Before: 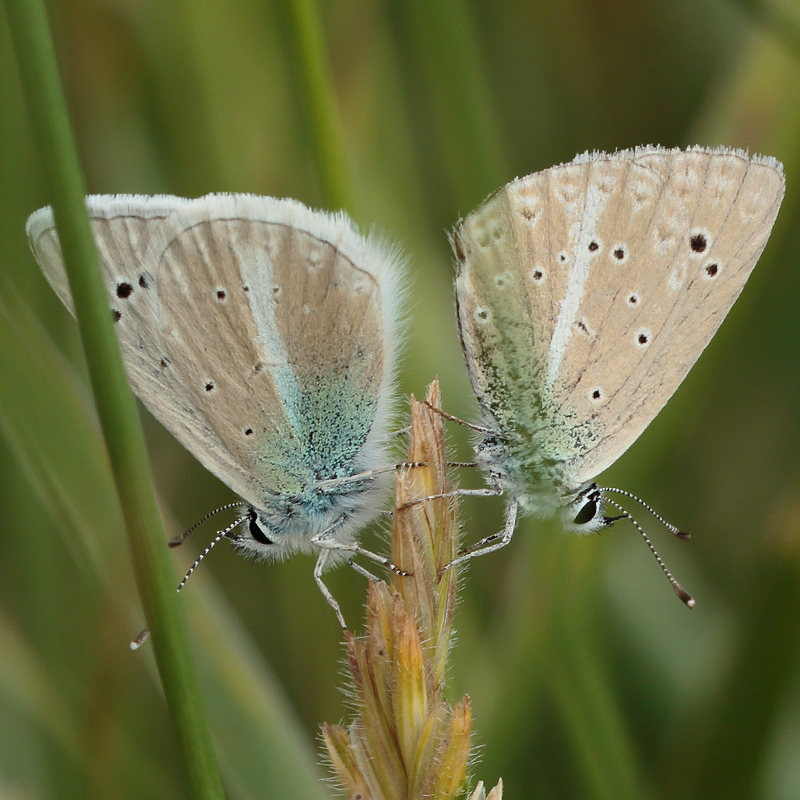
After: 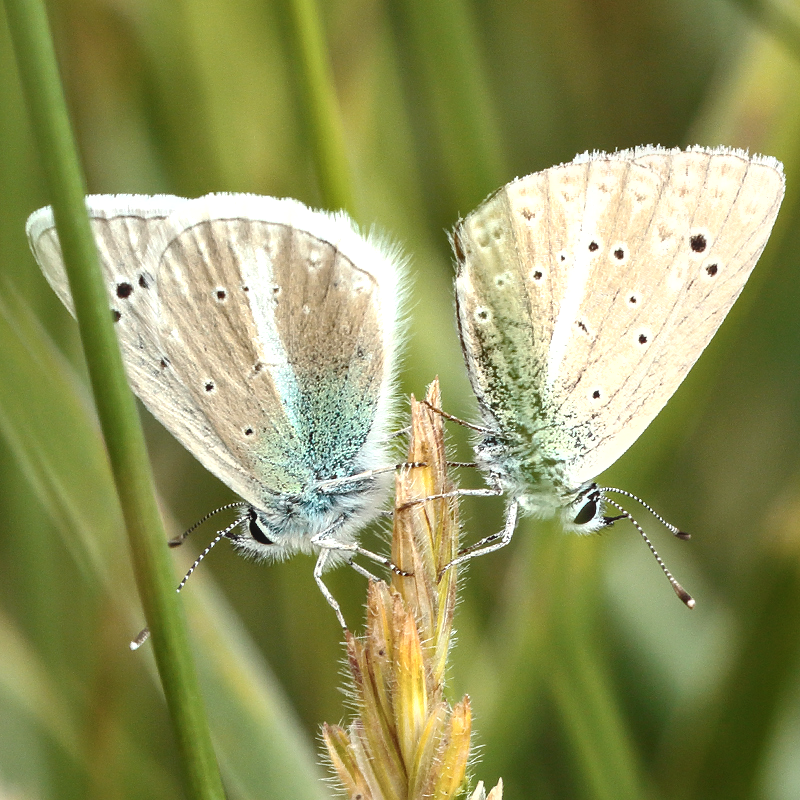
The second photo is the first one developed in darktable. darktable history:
contrast brightness saturation: contrast 0.099, saturation -0.284
local contrast: on, module defaults
exposure: black level correction 0, exposure 1 EV, compensate highlight preservation false
color balance rgb: linear chroma grading › global chroma 8.73%, perceptual saturation grading › global saturation 19.511%
shadows and highlights: soften with gaussian
